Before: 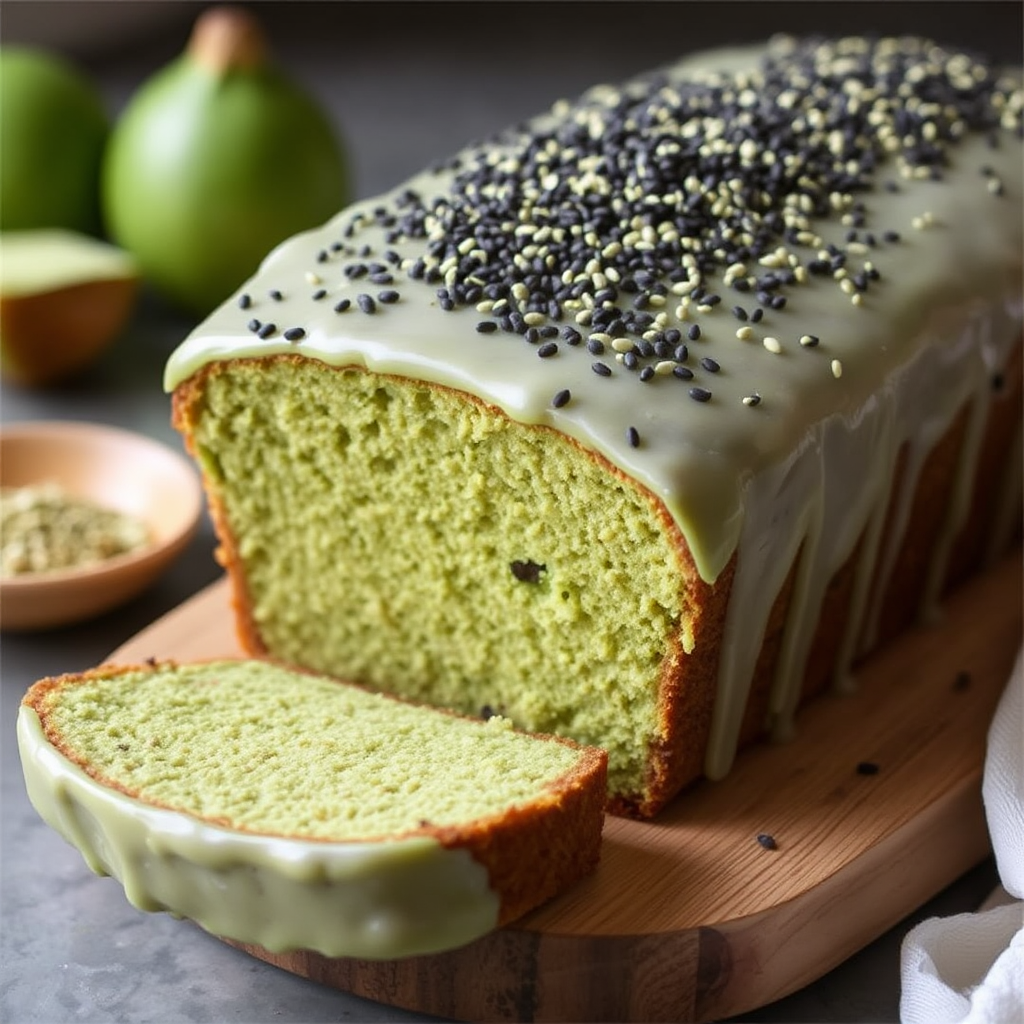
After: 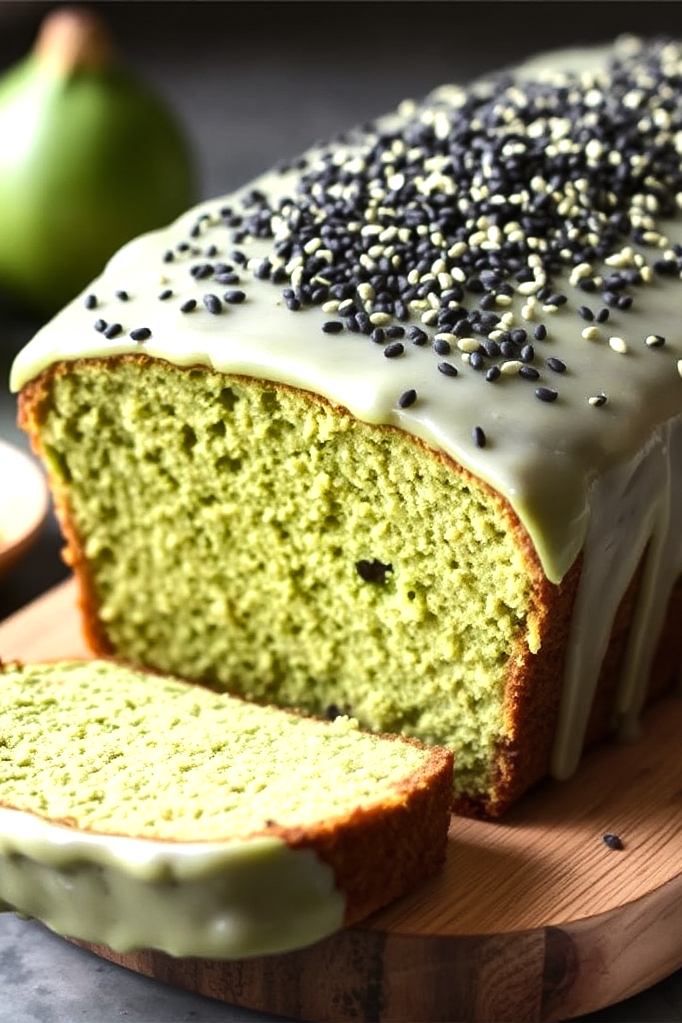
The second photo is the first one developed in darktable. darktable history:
crop and rotate: left 15.055%, right 18.278%
tone equalizer: -8 EV -0.75 EV, -7 EV -0.7 EV, -6 EV -0.6 EV, -5 EV -0.4 EV, -3 EV 0.4 EV, -2 EV 0.6 EV, -1 EV 0.7 EV, +0 EV 0.75 EV, edges refinement/feathering 500, mask exposure compensation -1.57 EV, preserve details no
shadows and highlights: soften with gaussian
